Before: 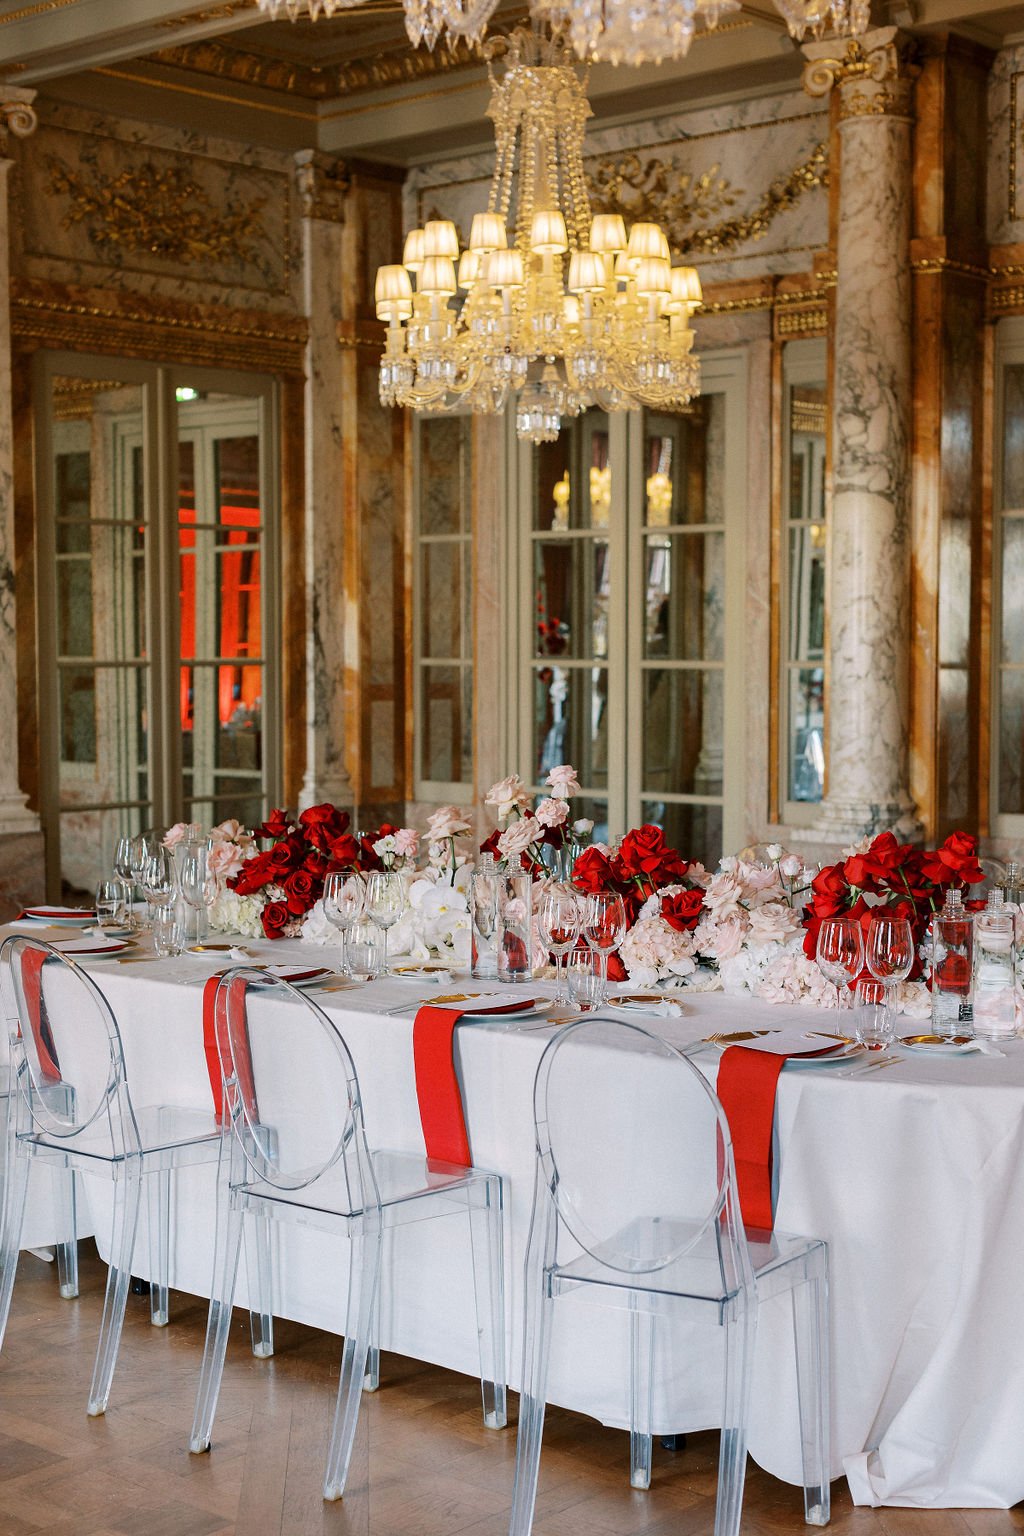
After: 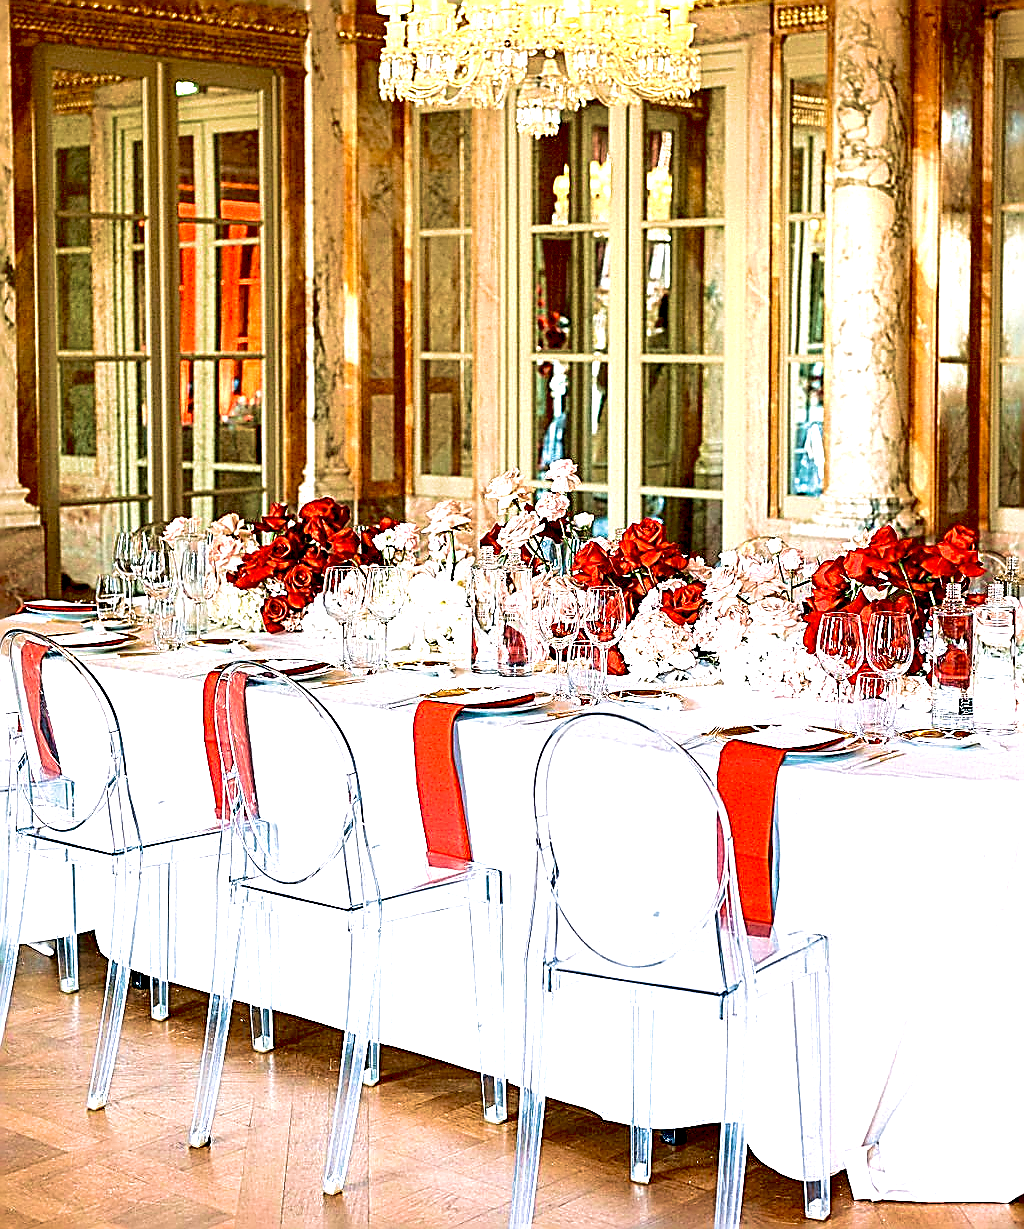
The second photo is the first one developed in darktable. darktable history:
sharpen: amount 1.992
exposure: black level correction 0.009, exposure 1.43 EV, compensate highlight preservation false
crop and rotate: top 19.934%
velvia: strength 75%
